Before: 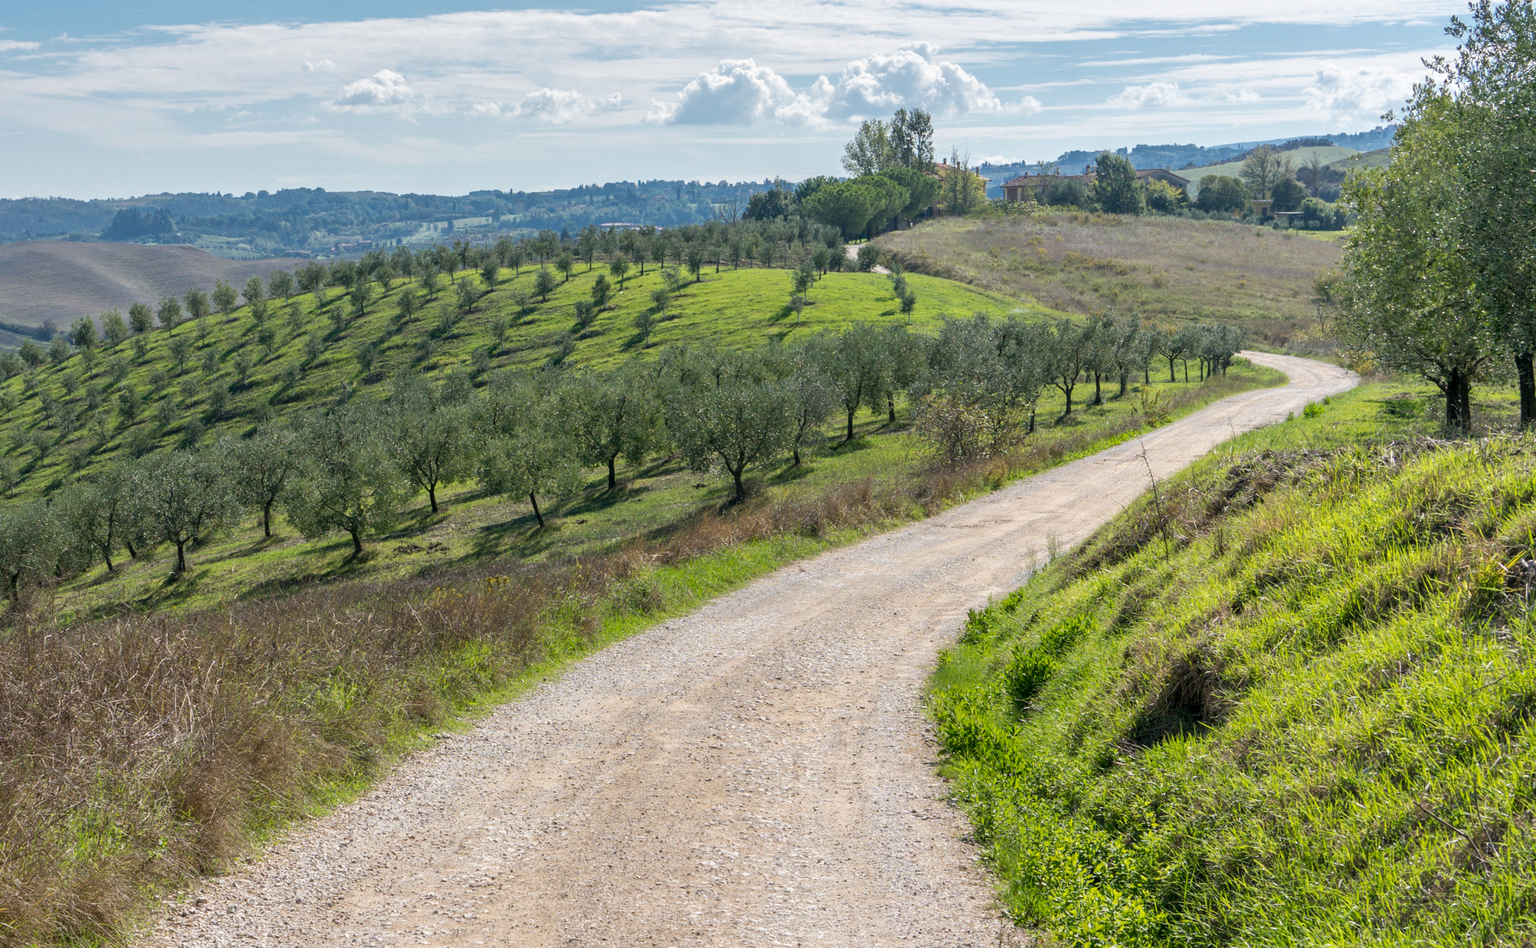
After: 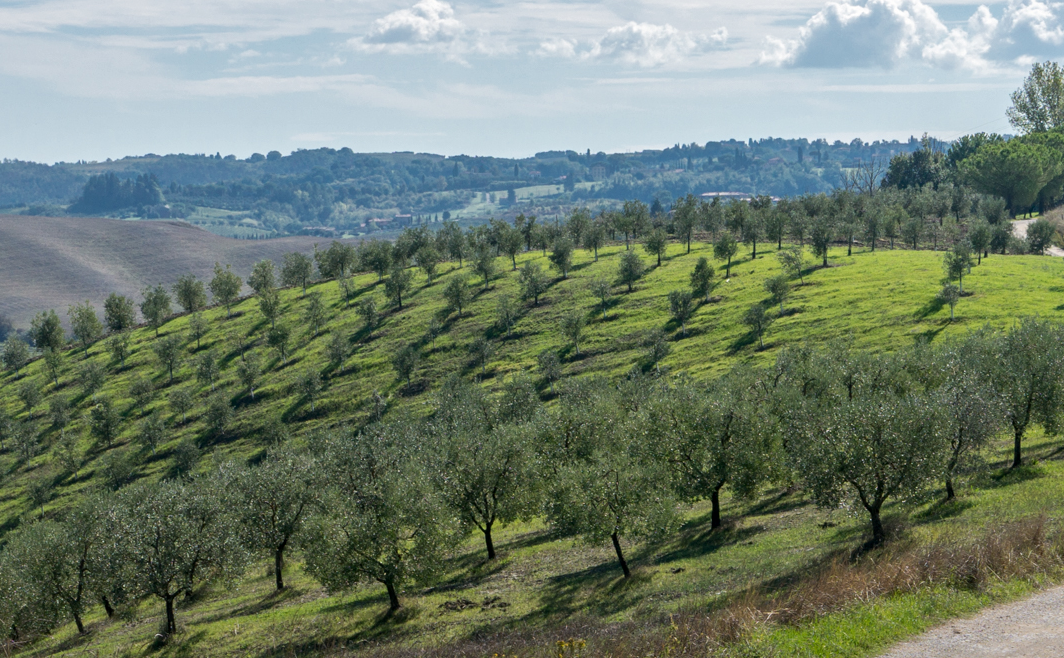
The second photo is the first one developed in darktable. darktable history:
local contrast: mode bilateral grid, contrast 20, coarseness 50, detail 120%, midtone range 0.2
crop and rotate: left 3.047%, top 7.509%, right 42.236%, bottom 37.598%
graduated density: rotation -180°, offset 27.42
